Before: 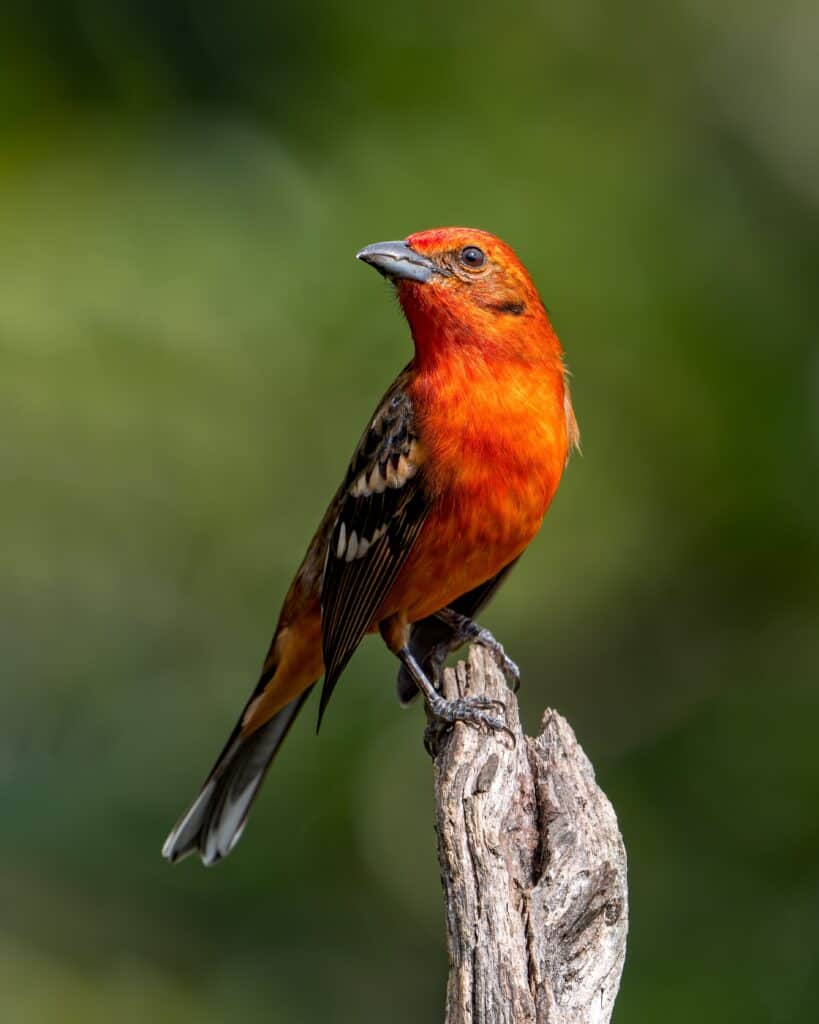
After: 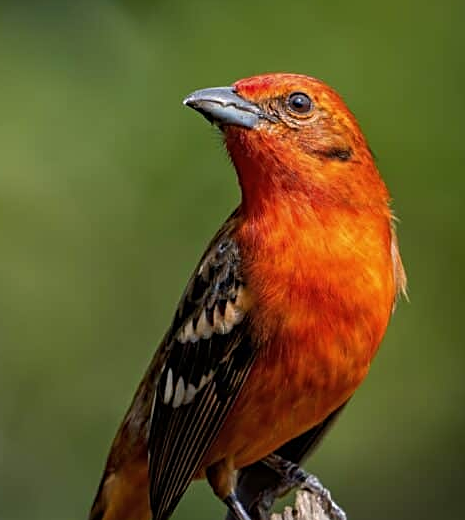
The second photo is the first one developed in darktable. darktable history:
crop: left 21.165%, top 15.06%, right 21.95%, bottom 34.067%
sharpen: on, module defaults
color zones: curves: ch0 [(0.068, 0.464) (0.25, 0.5) (0.48, 0.508) (0.75, 0.536) (0.886, 0.476) (0.967, 0.456)]; ch1 [(0.066, 0.456) (0.25, 0.5) (0.616, 0.508) (0.746, 0.56) (0.934, 0.444)]
